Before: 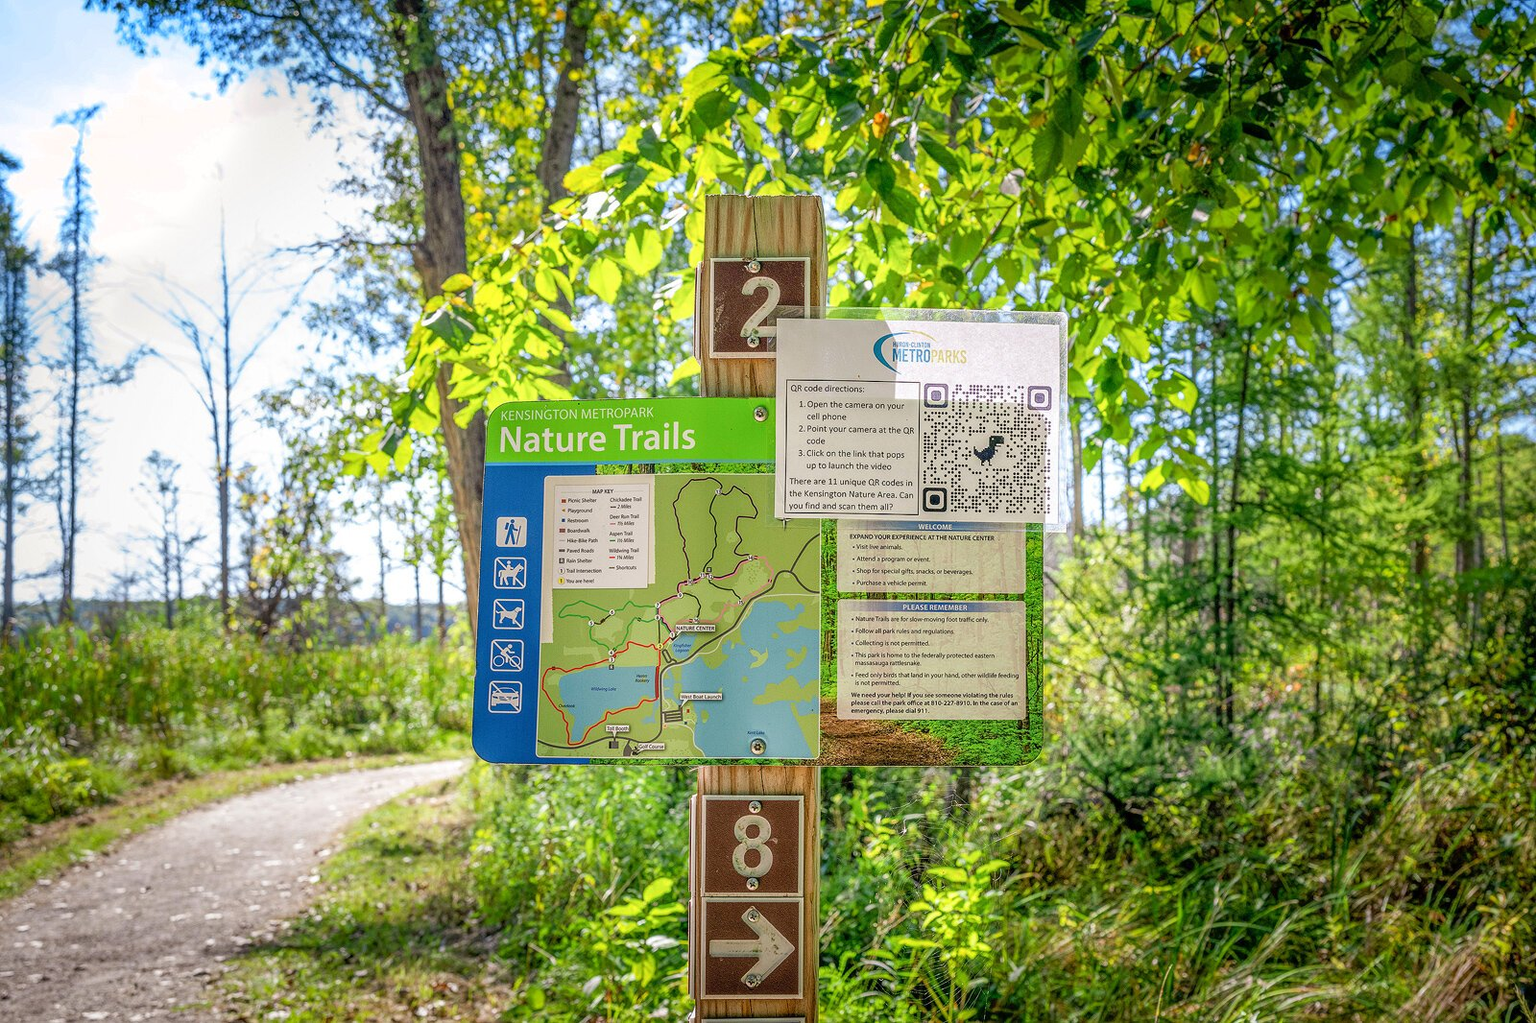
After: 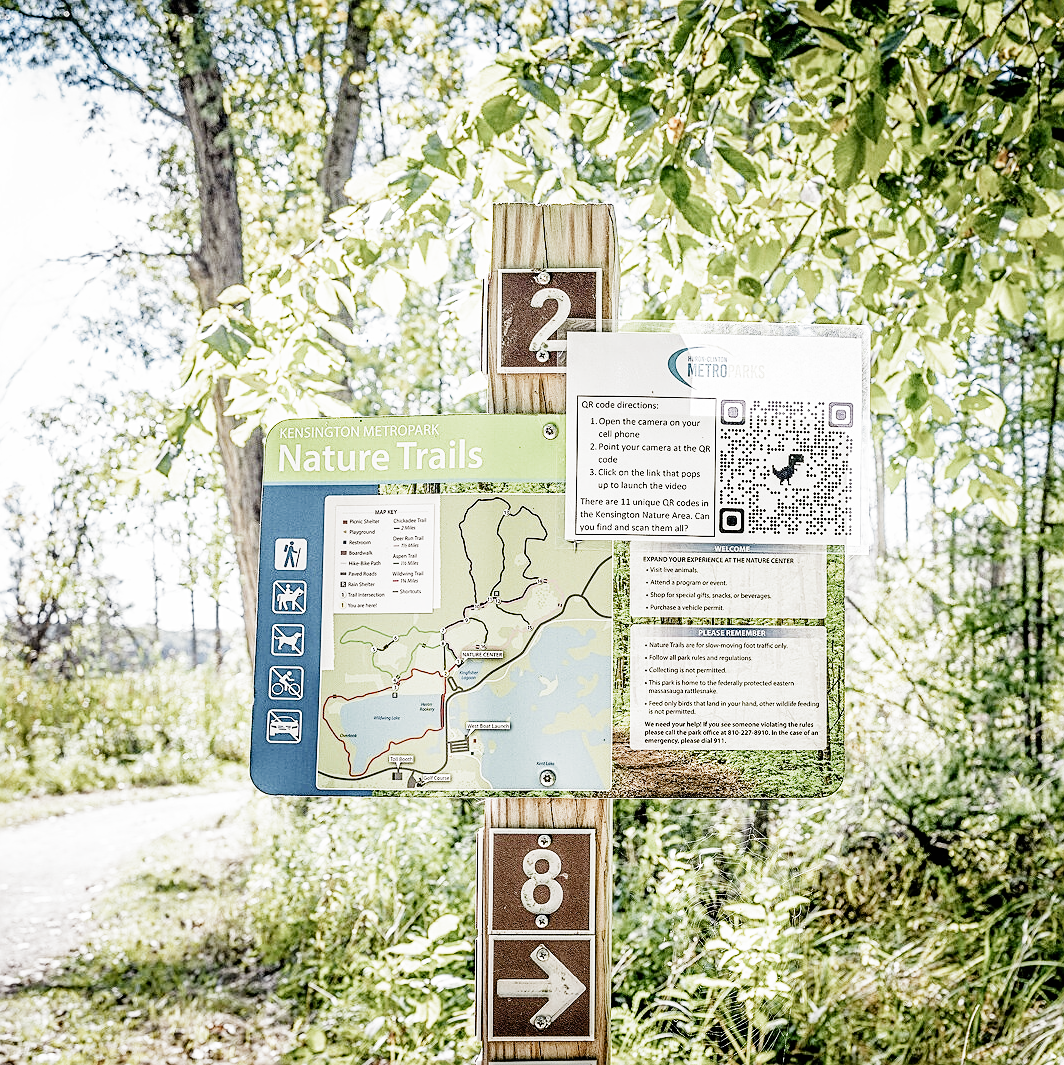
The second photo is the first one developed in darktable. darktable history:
color zones: curves: ch1 [(0.235, 0.558) (0.75, 0.5)]; ch2 [(0.25, 0.462) (0.749, 0.457)]
crop and rotate: left 15.228%, right 18.267%
sharpen: on, module defaults
filmic rgb: black relative exposure -5.1 EV, white relative exposure 3.99 EV, hardness 2.88, contrast 1.409, highlights saturation mix -31.26%, preserve chrominance no, color science v5 (2021)
exposure: black level correction 0, exposure 1.282 EV, compensate highlight preservation false
